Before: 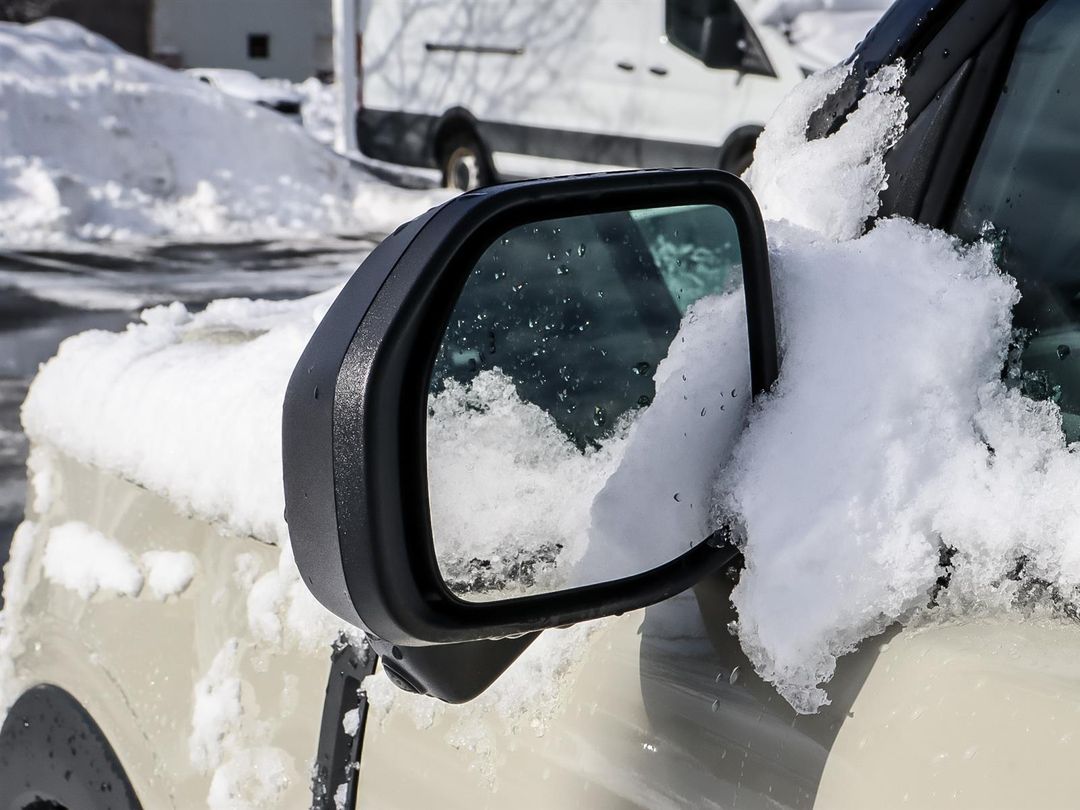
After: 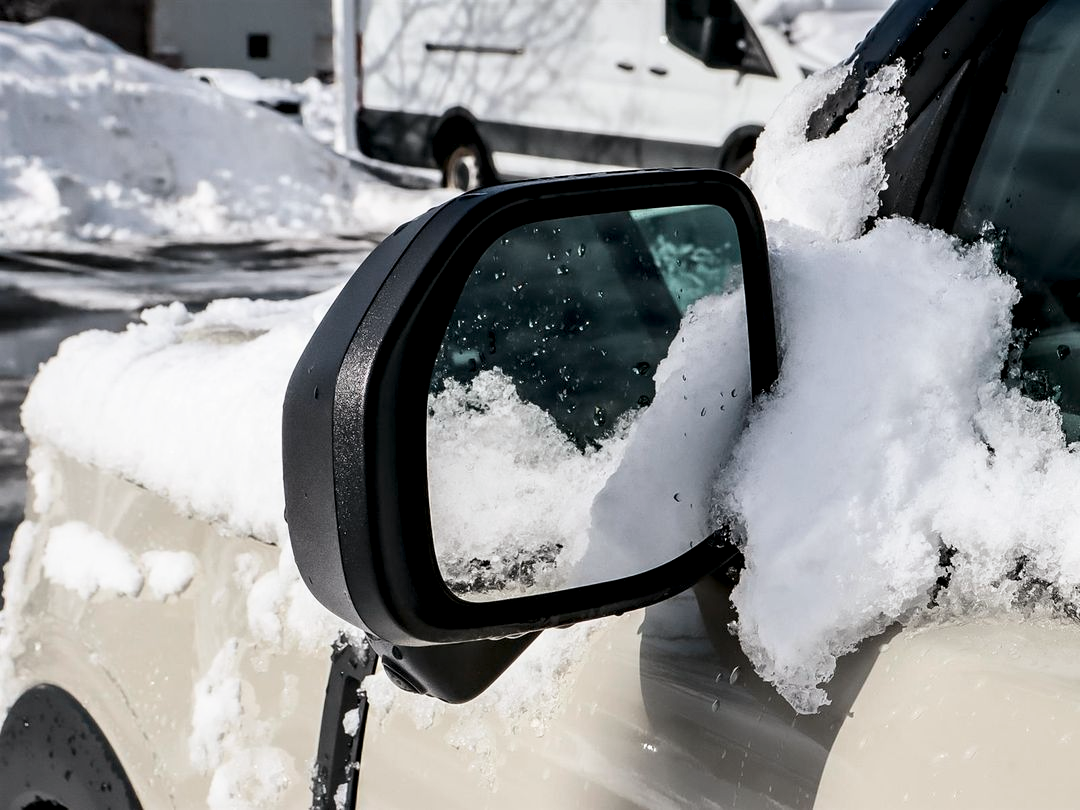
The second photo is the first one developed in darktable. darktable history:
tone curve: curves: ch0 [(0, 0) (0.003, 0.003) (0.011, 0.012) (0.025, 0.026) (0.044, 0.046) (0.069, 0.072) (0.1, 0.104) (0.136, 0.141) (0.177, 0.185) (0.224, 0.234) (0.277, 0.289) (0.335, 0.349) (0.399, 0.415) (0.468, 0.488) (0.543, 0.566) (0.623, 0.649) (0.709, 0.739) (0.801, 0.834) (0.898, 0.923) (1, 1)], preserve colors none
color look up table: target L [74.04, 65.57, 46.91, 31.69, 100, 65.59, 63.25, 57.78, 50.06, 40.54, 27.7, 53.89, 53.17, 37.24, 23.15, 24.62, 85.73, 76.38, 65.23, 64.86, 49.13, 45.72, 45.91, 24.3, 0 ×25], target a [1.295, -16.9, -36.88, -11.83, -0.001, 14.25, 15.91, 30.76, 42.65, 46.88, 13.01, 1.498, 38.94, -1.144, 17.13, 5.522, -1.247, -2.192, -27.78, -2.635, -22.21, -2.579, -8.873, -2.837, 0 ×25], target b [55.6, 41.76, 23.6, 14.83, 0.007, 50.48, 9.088, 42.26, 14.27, 25.26, 10.8, -21.17, -10.05, -38.65, -16.24, -42.73, -1.616, -2.323, -8.057, -3.291, -25.14, -2.752, -22.77, -2.785, 0 ×25], num patches 24
